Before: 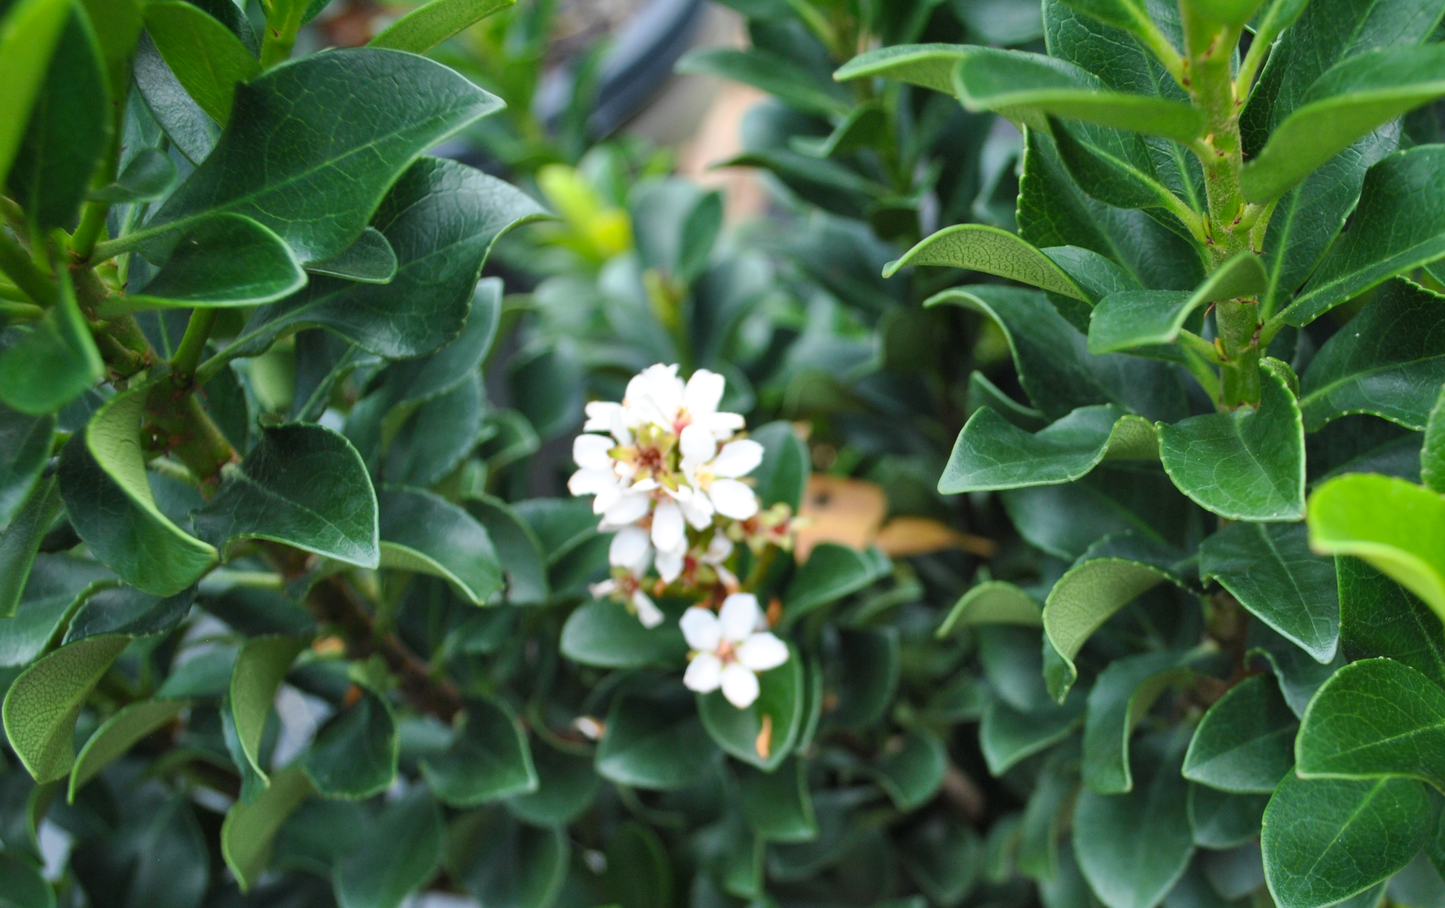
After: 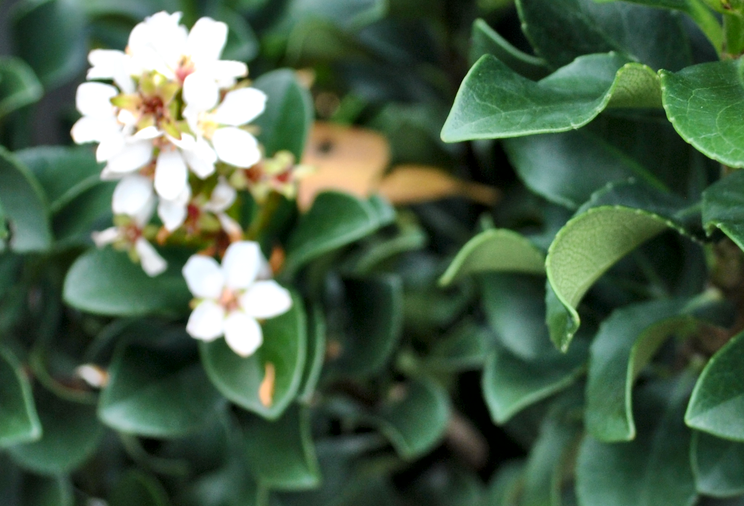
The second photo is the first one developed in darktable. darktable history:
local contrast: mode bilateral grid, contrast 26, coarseness 60, detail 152%, midtone range 0.2
crop: left 34.434%, top 38.851%, right 13.918%, bottom 5.393%
